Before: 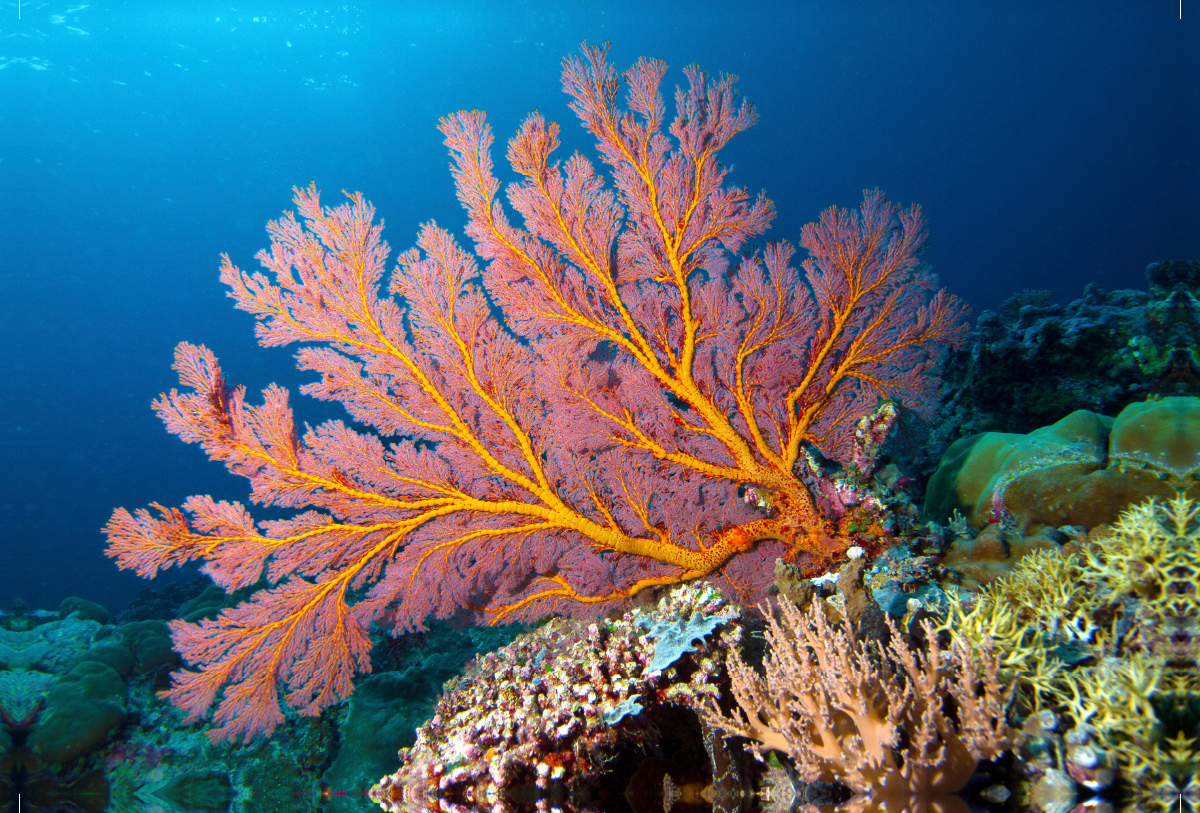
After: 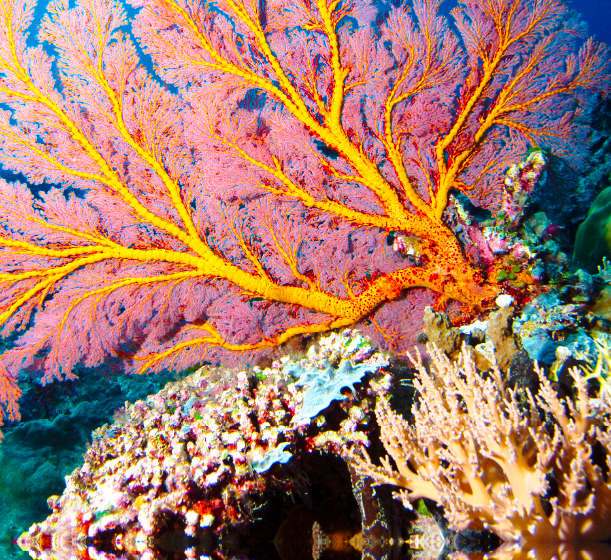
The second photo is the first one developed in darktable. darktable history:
color correction: highlights b* 0.049, saturation 1.12
crop and rotate: left 29.26%, top 31.055%, right 19.803%
base curve: curves: ch0 [(0, 0) (0.028, 0.03) (0.121, 0.232) (0.46, 0.748) (0.859, 0.968) (1, 1)], preserve colors none
